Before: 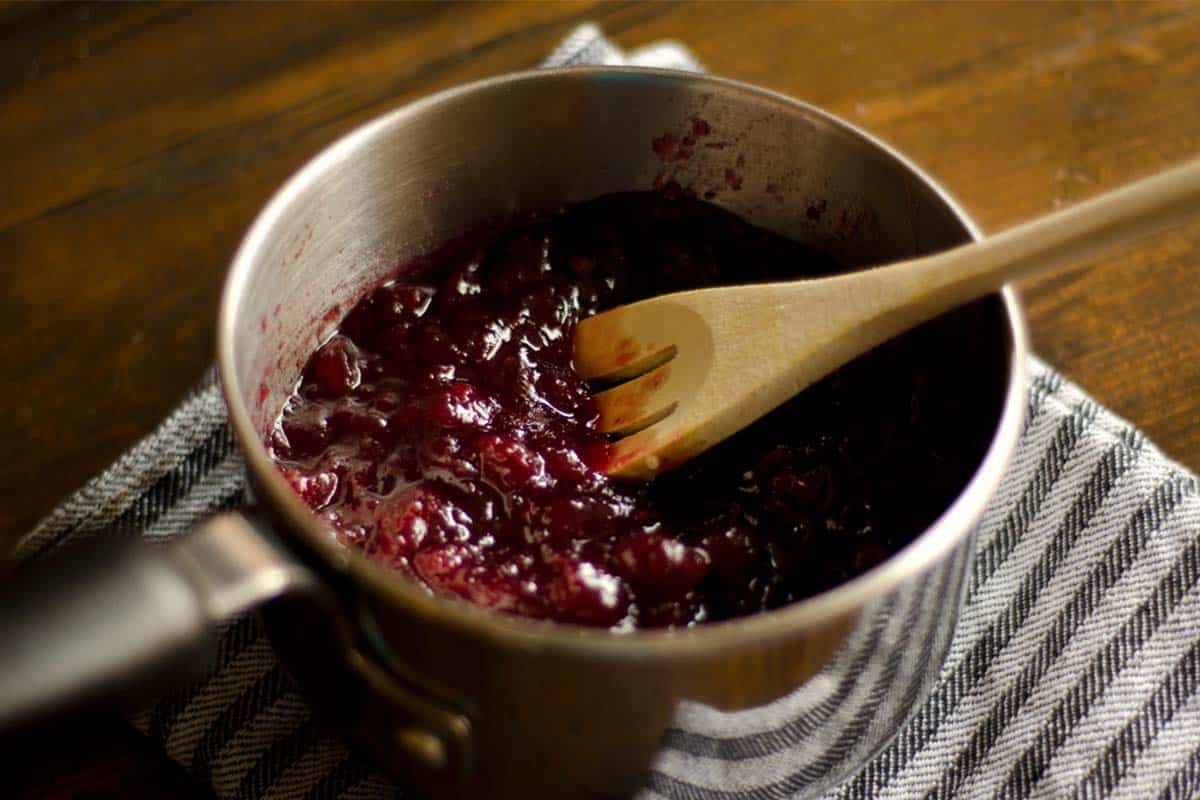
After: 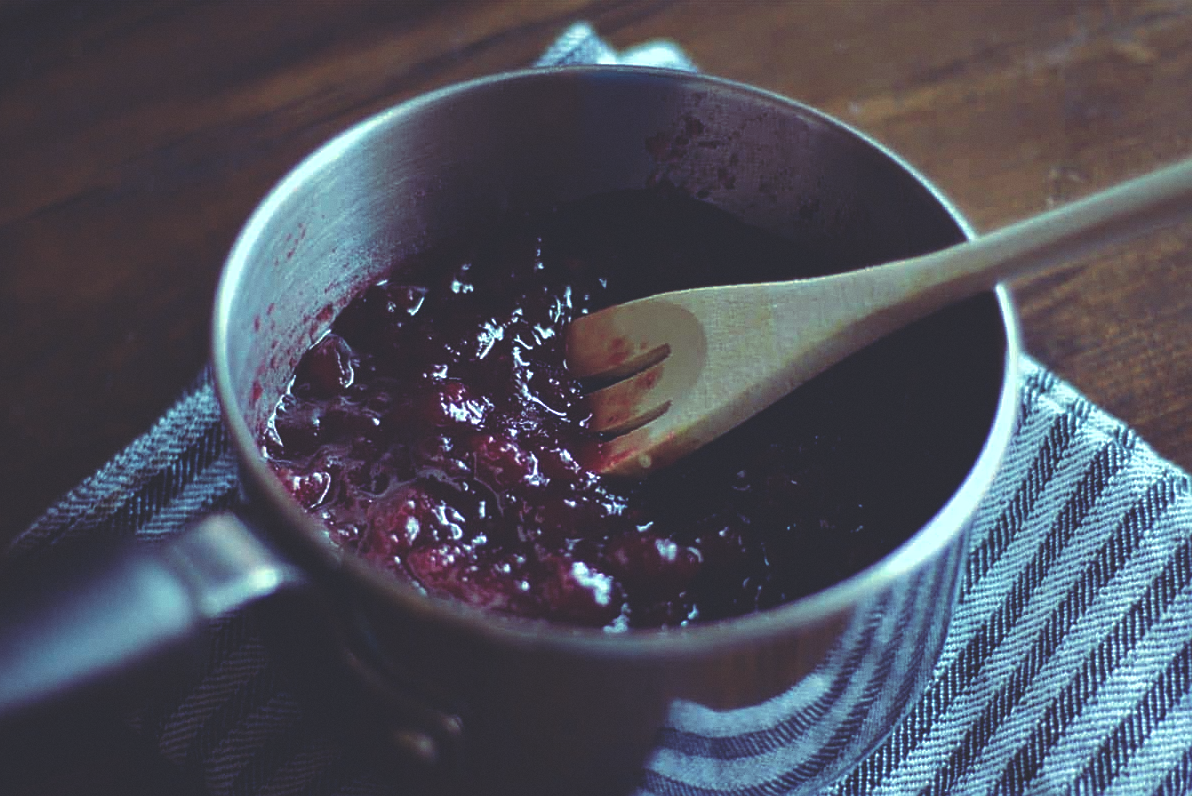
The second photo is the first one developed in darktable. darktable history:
rotate and perspective: crop left 0, crop top 0
rgb curve: curves: ch0 [(0, 0.186) (0.314, 0.284) (0.576, 0.466) (0.805, 0.691) (0.936, 0.886)]; ch1 [(0, 0.186) (0.314, 0.284) (0.581, 0.534) (0.771, 0.746) (0.936, 0.958)]; ch2 [(0, 0.216) (0.275, 0.39) (1, 1)], mode RGB, independent channels, compensate middle gray true, preserve colors none
sharpen: on, module defaults
crop and rotate: left 0.614%, top 0.179%, bottom 0.309%
grain: coarseness 0.09 ISO, strength 10%
color calibration: x 0.37, y 0.382, temperature 4313.32 K
